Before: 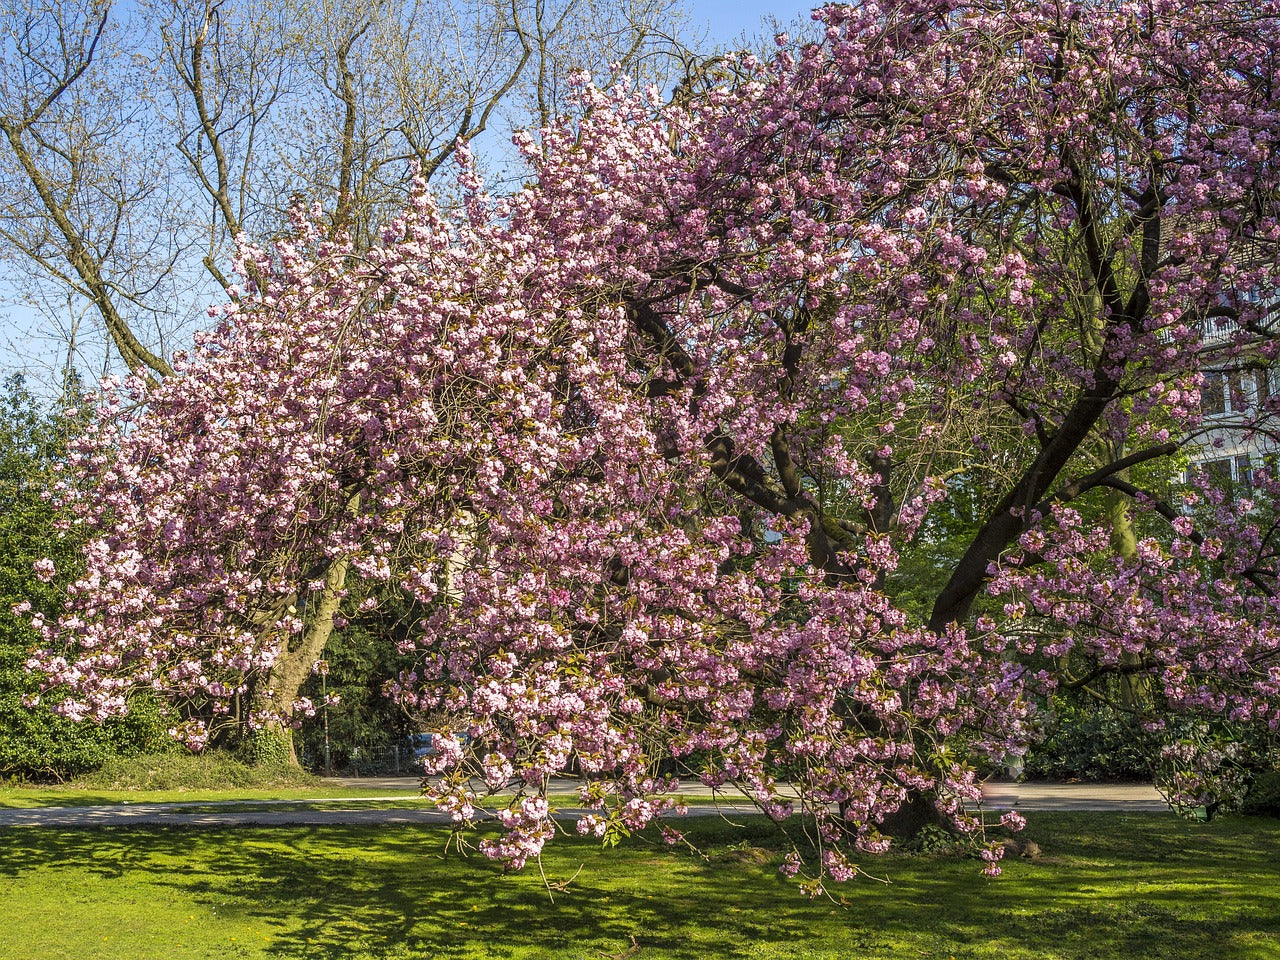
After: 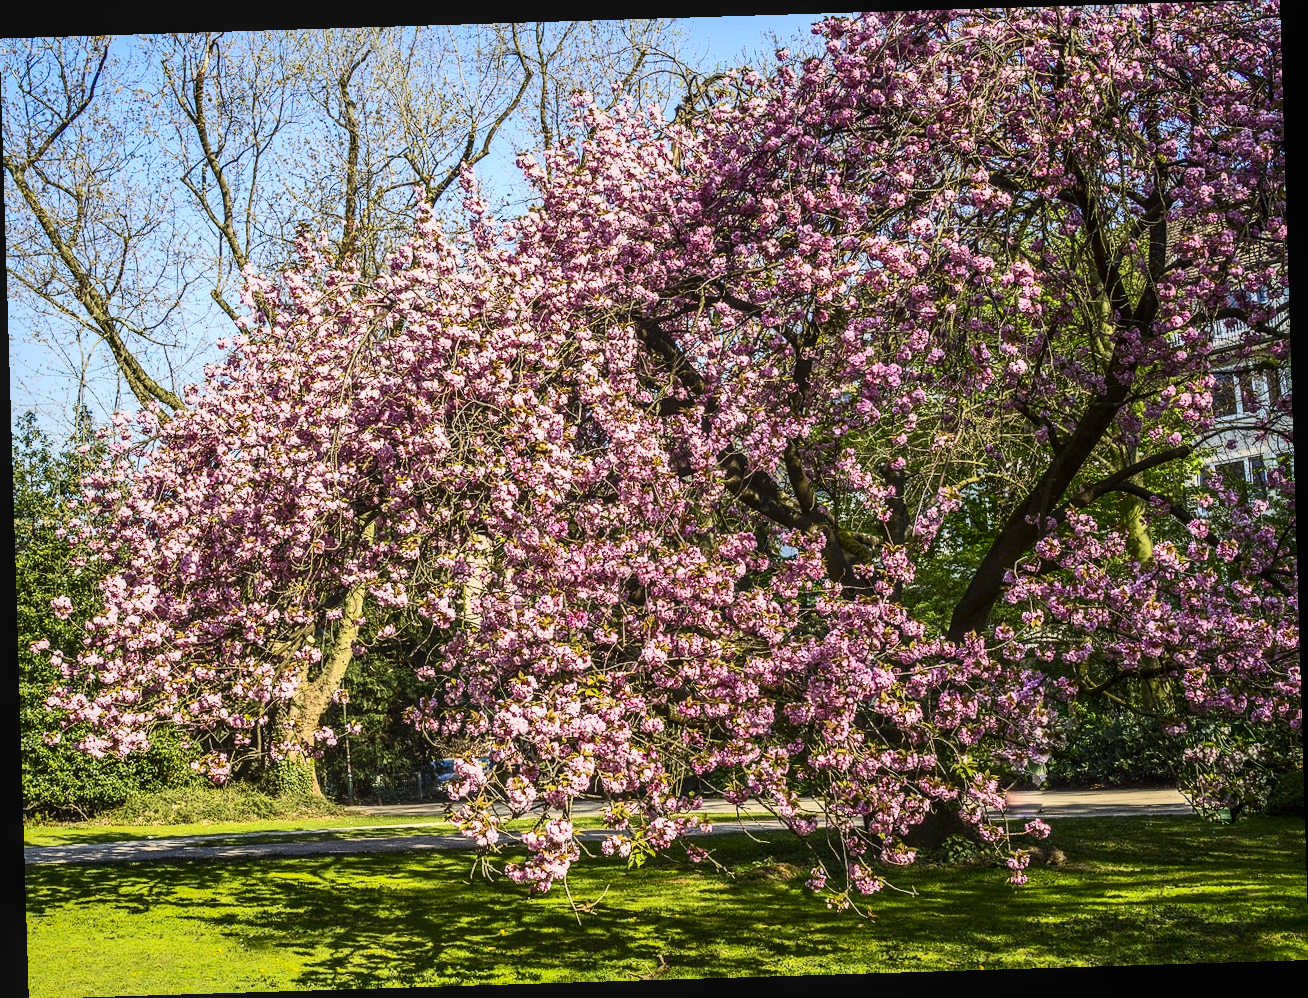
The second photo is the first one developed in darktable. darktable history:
local contrast: detail 110%
rotate and perspective: rotation -1.75°, automatic cropping off
contrast brightness saturation: contrast 0.4, brightness 0.1, saturation 0.21
